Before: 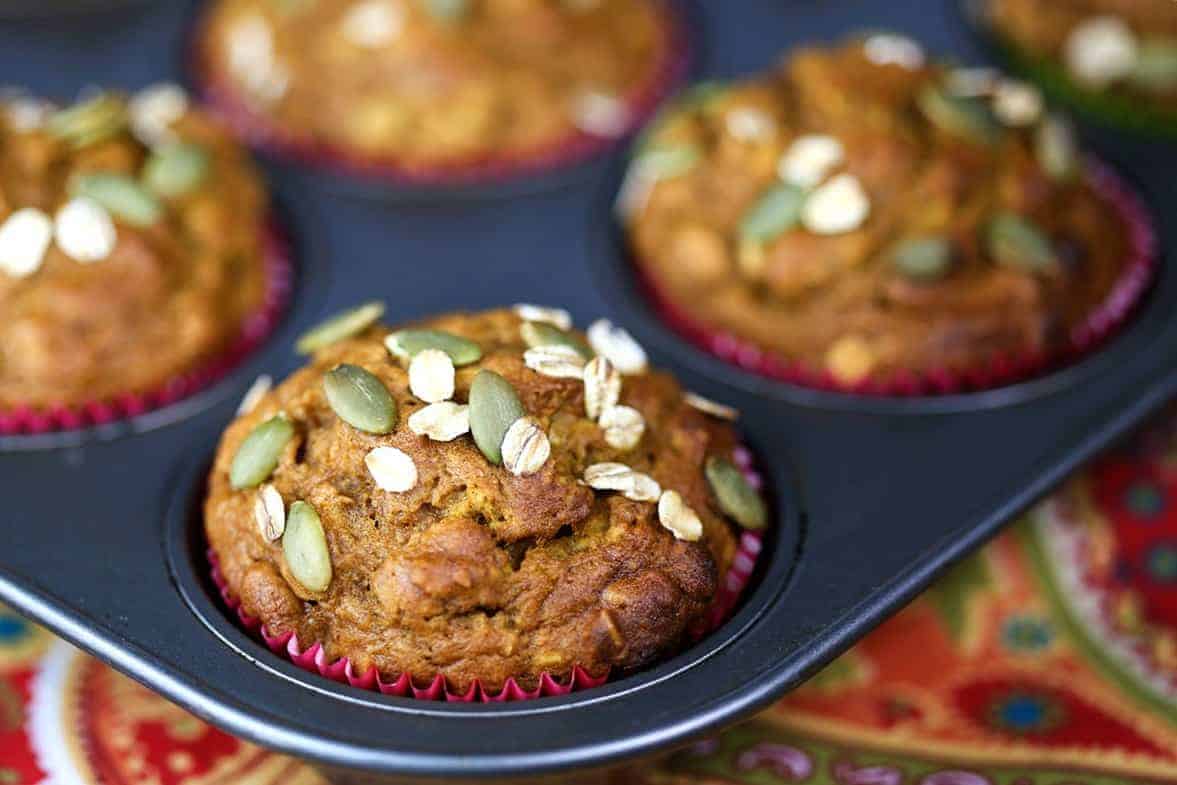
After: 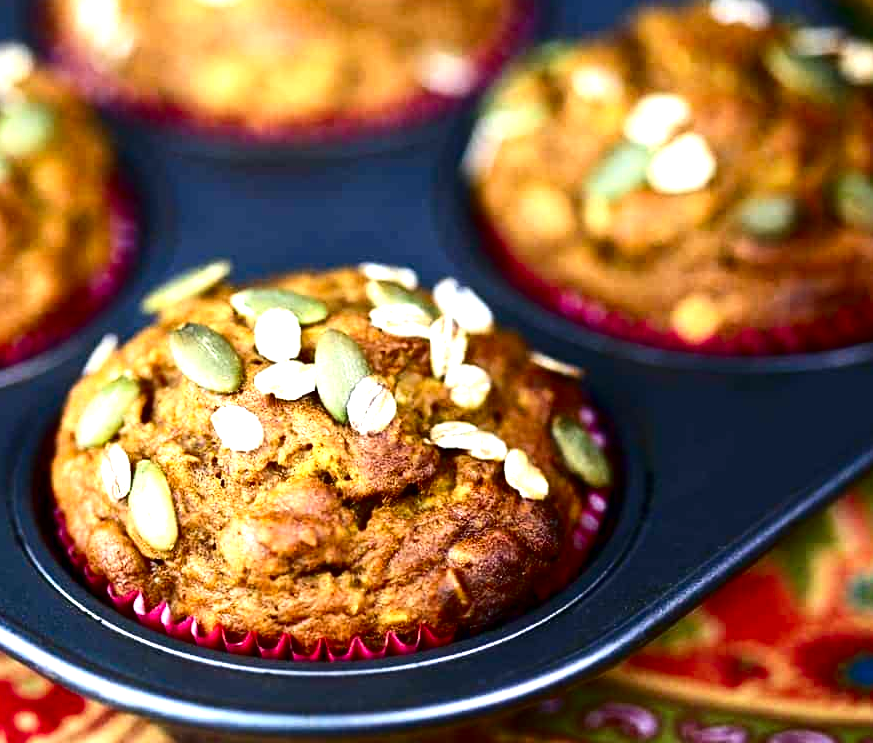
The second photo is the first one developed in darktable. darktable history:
crop and rotate: left 13.15%, top 5.251%, right 12.609%
contrast brightness saturation: contrast 0.19, brightness -0.24, saturation 0.11
exposure: exposure 1 EV, compensate highlight preservation false
